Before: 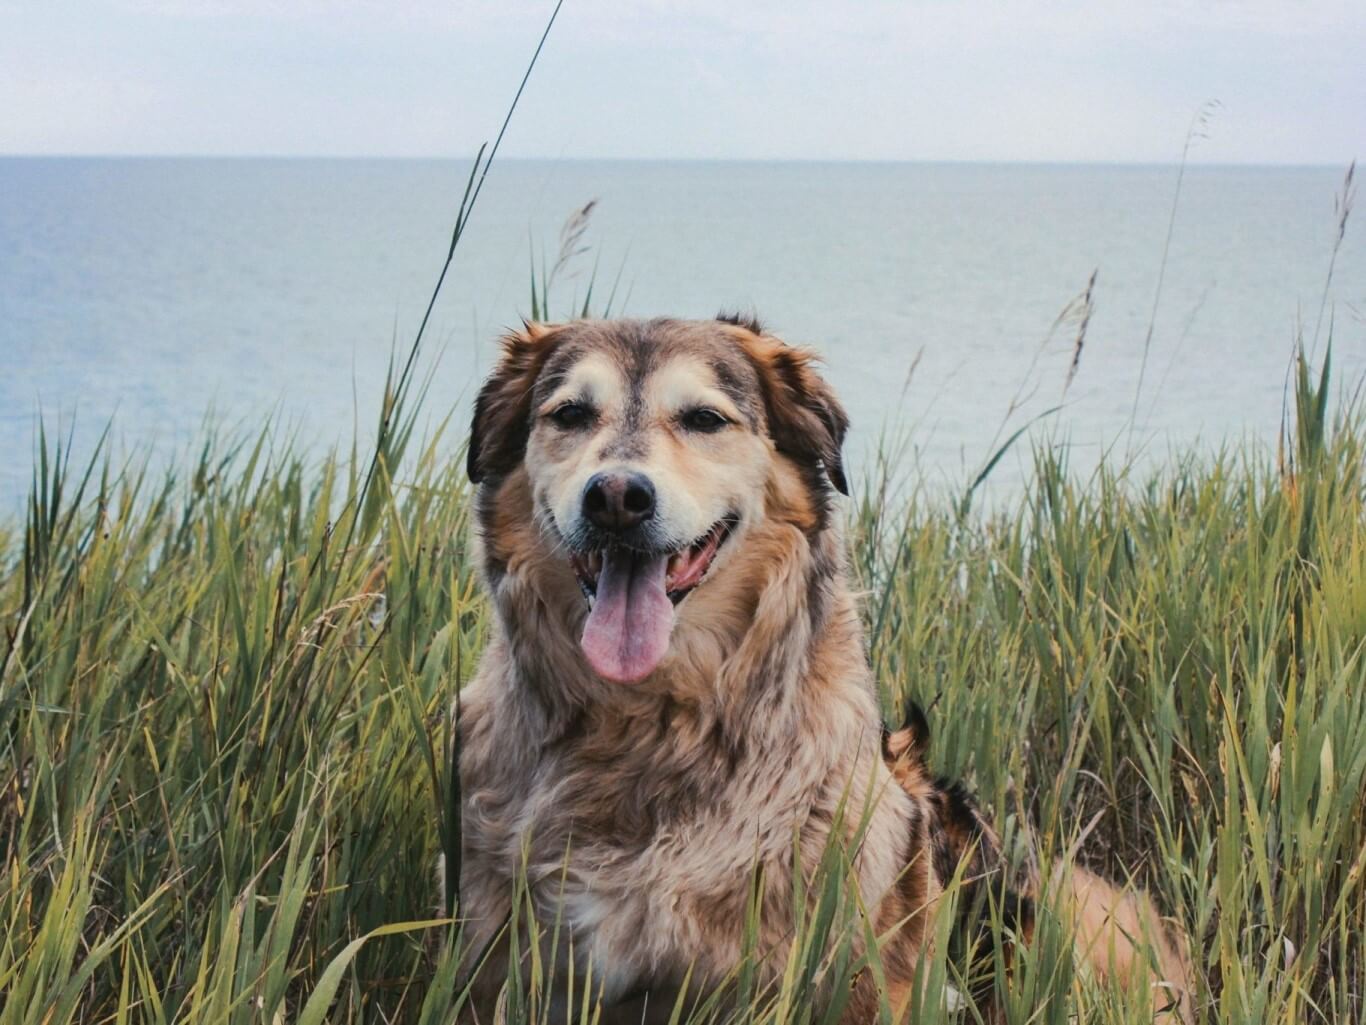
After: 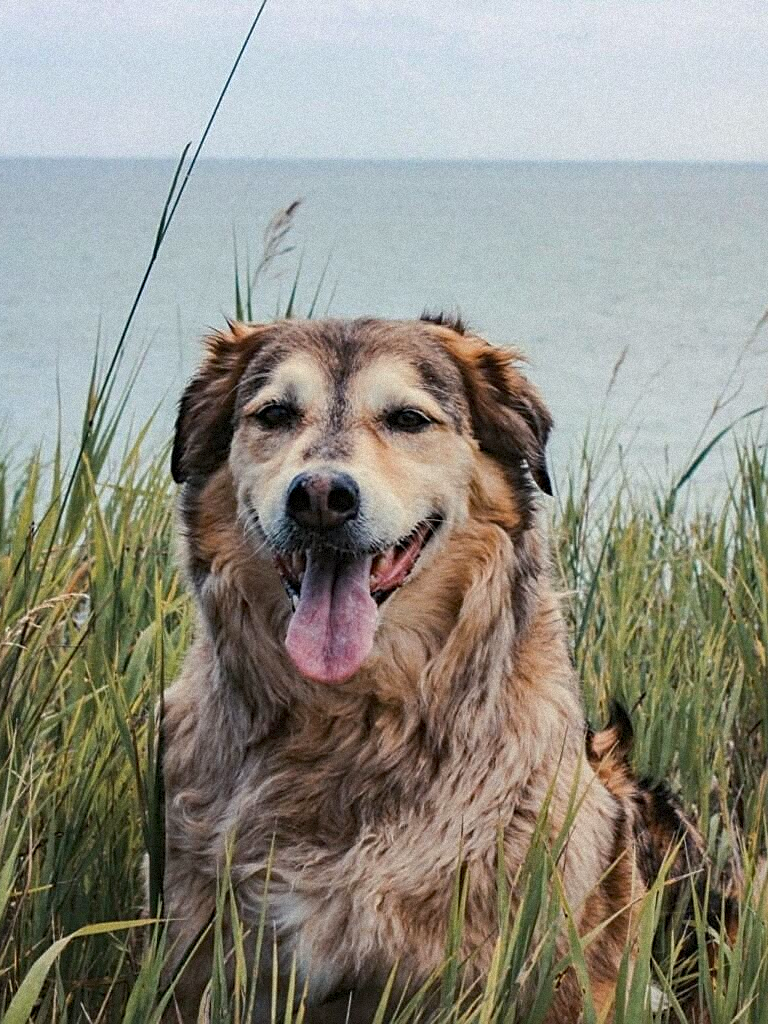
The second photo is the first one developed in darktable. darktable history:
crop: left 21.674%, right 22.086%
shadows and highlights: shadows 20.55, highlights -20.99, soften with gaussian
grain: mid-tones bias 0%
haze removal: compatibility mode true, adaptive false
sharpen: on, module defaults
local contrast: highlights 100%, shadows 100%, detail 120%, midtone range 0.2
